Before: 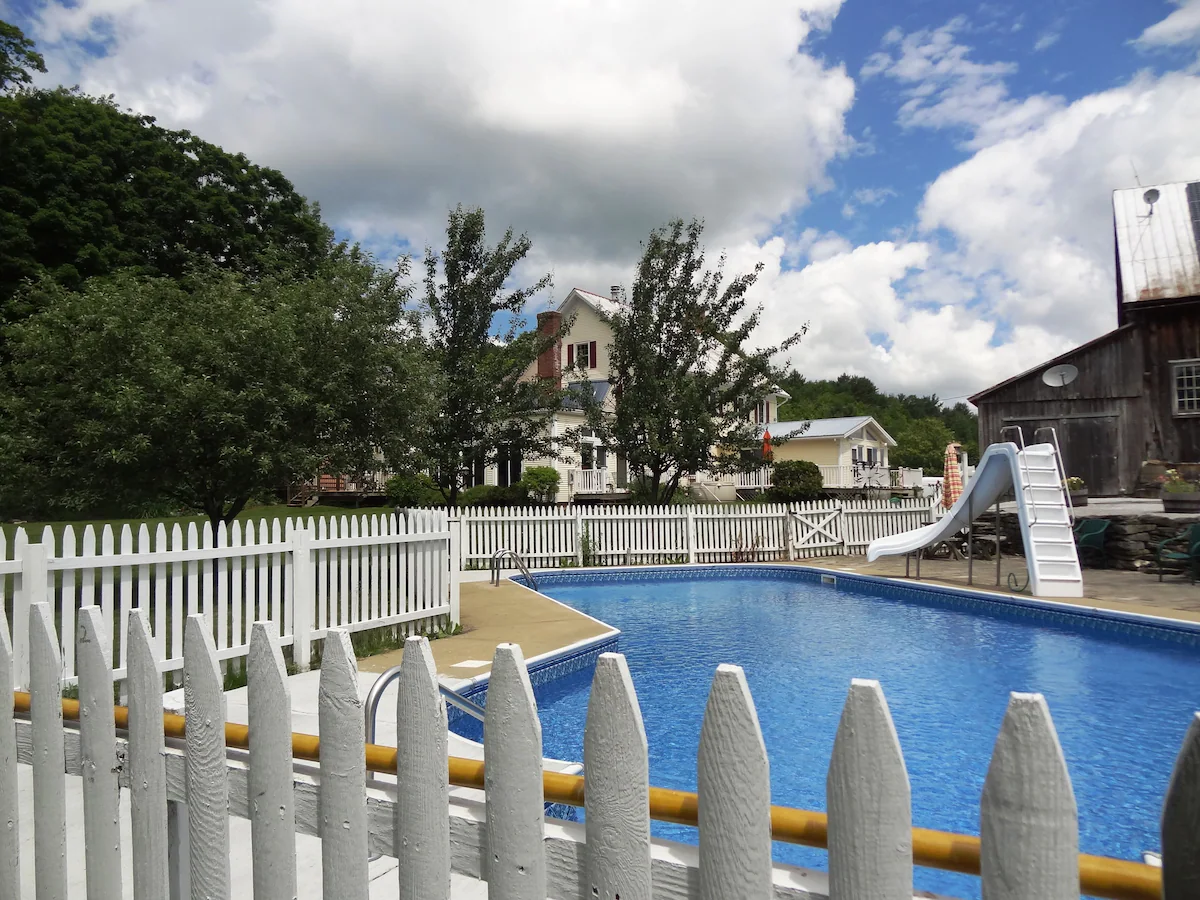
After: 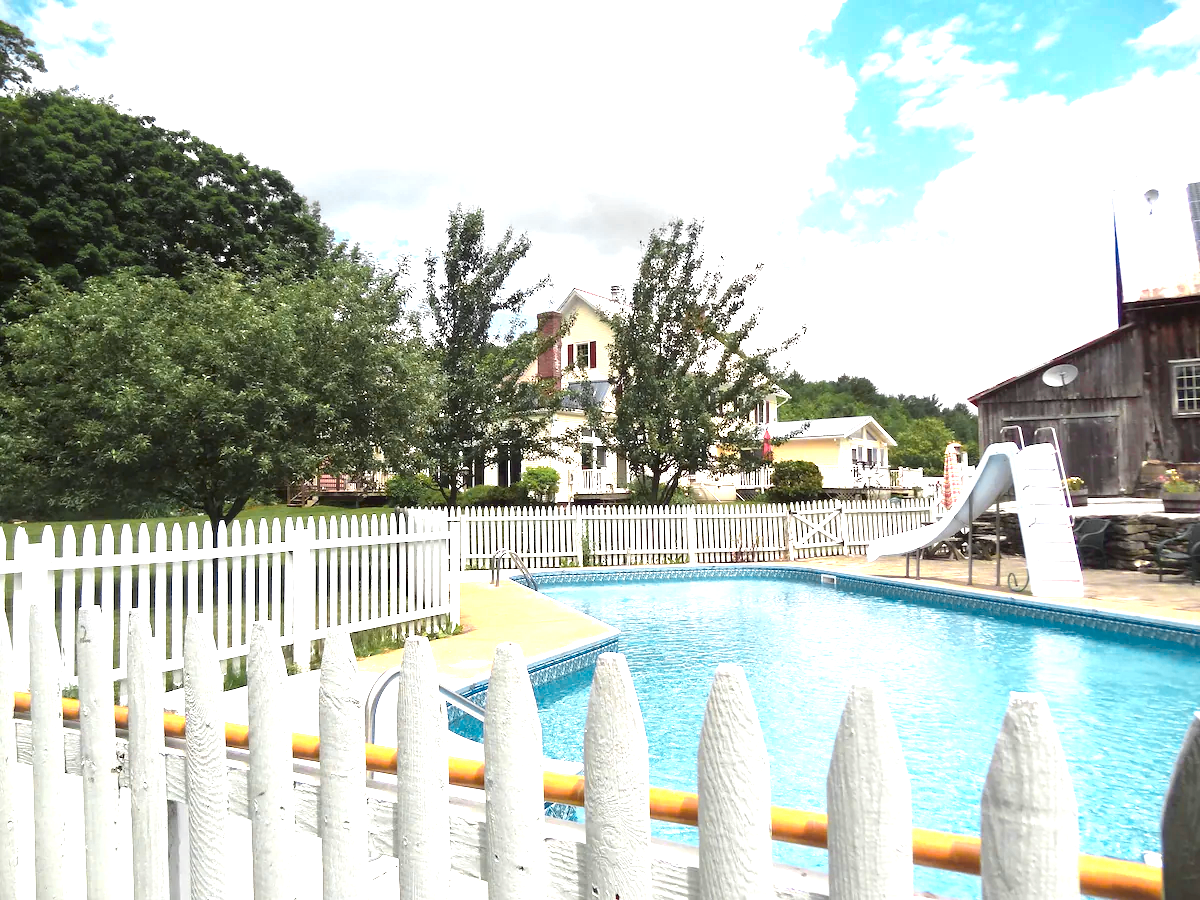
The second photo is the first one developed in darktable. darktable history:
exposure: black level correction 0, exposure 1.675 EV, compensate exposure bias true, compensate highlight preservation false
color zones: curves: ch0 [(0.257, 0.558) (0.75, 0.565)]; ch1 [(0.004, 0.857) (0.14, 0.416) (0.257, 0.695) (0.442, 0.032) (0.736, 0.266) (0.891, 0.741)]; ch2 [(0, 0.623) (0.112, 0.436) (0.271, 0.474) (0.516, 0.64) (0.743, 0.286)]
